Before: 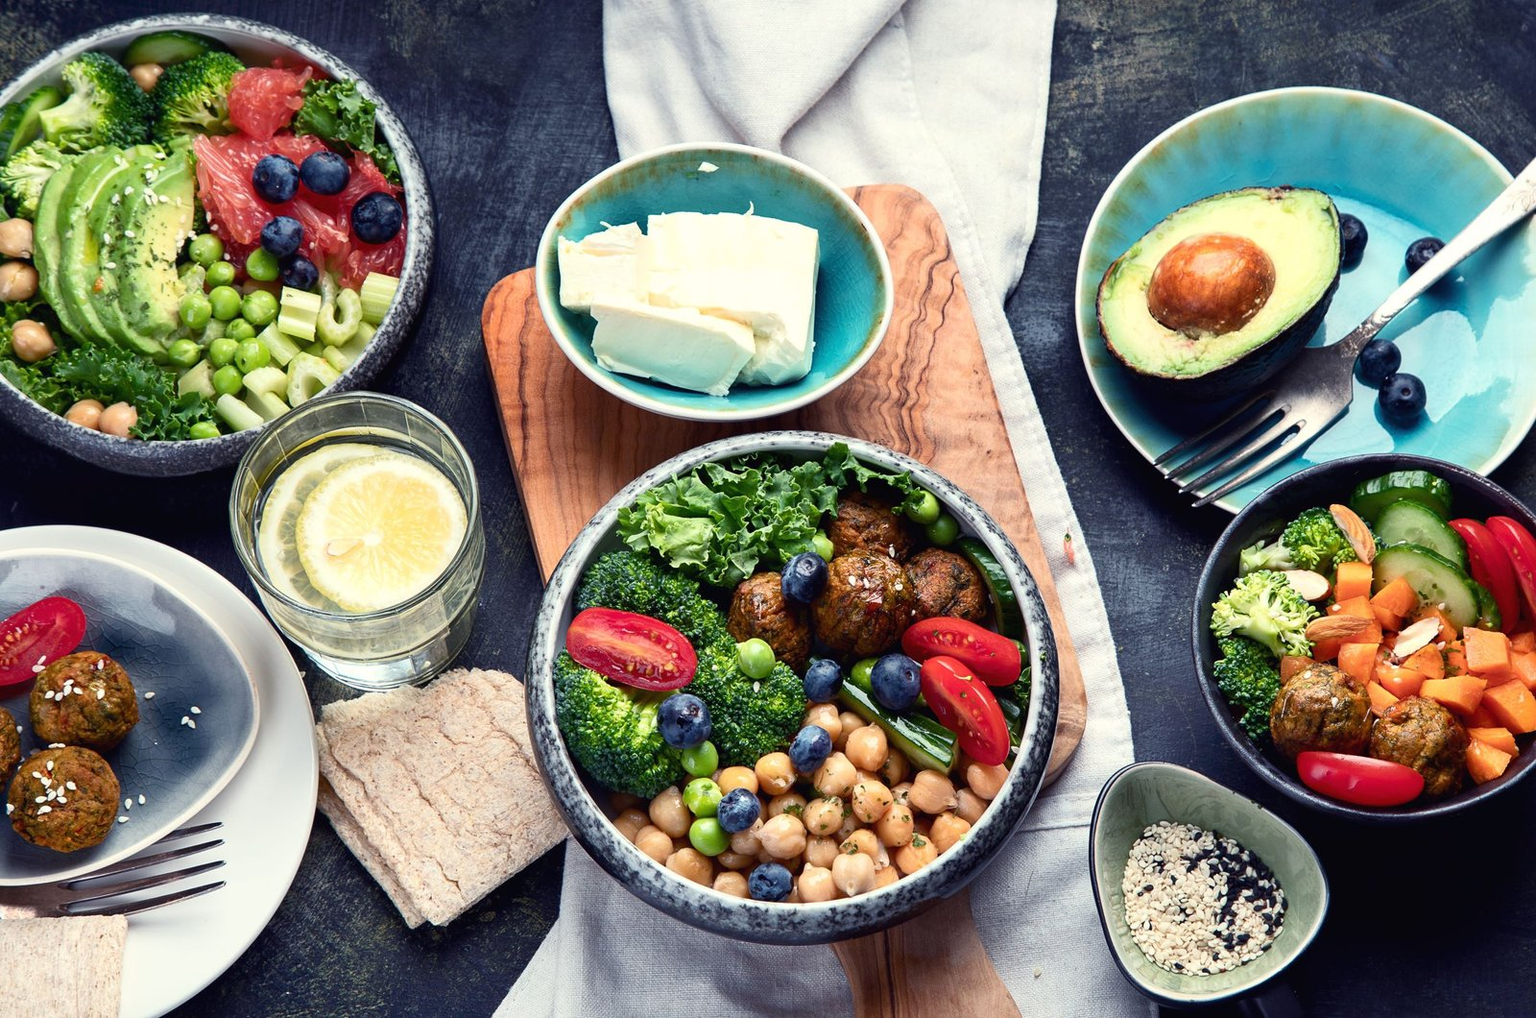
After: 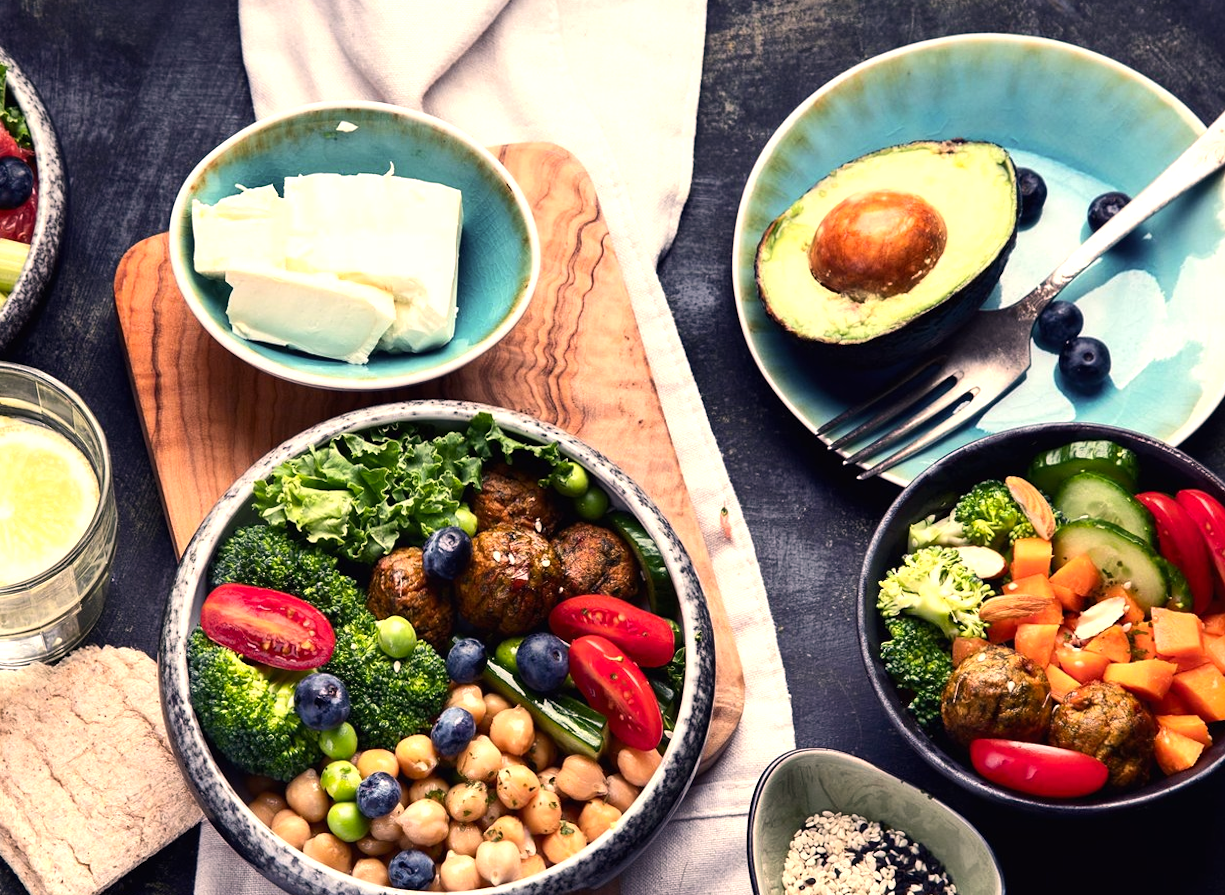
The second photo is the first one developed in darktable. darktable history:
color correction: highlights a* 11.96, highlights b* 11.58
tone equalizer: -8 EV -0.417 EV, -7 EV -0.389 EV, -6 EV -0.333 EV, -5 EV -0.222 EV, -3 EV 0.222 EV, -2 EV 0.333 EV, -1 EV 0.389 EV, +0 EV 0.417 EV, edges refinement/feathering 500, mask exposure compensation -1.57 EV, preserve details no
rotate and perspective: lens shift (horizontal) -0.055, automatic cropping off
crop: left 23.095%, top 5.827%, bottom 11.854%
